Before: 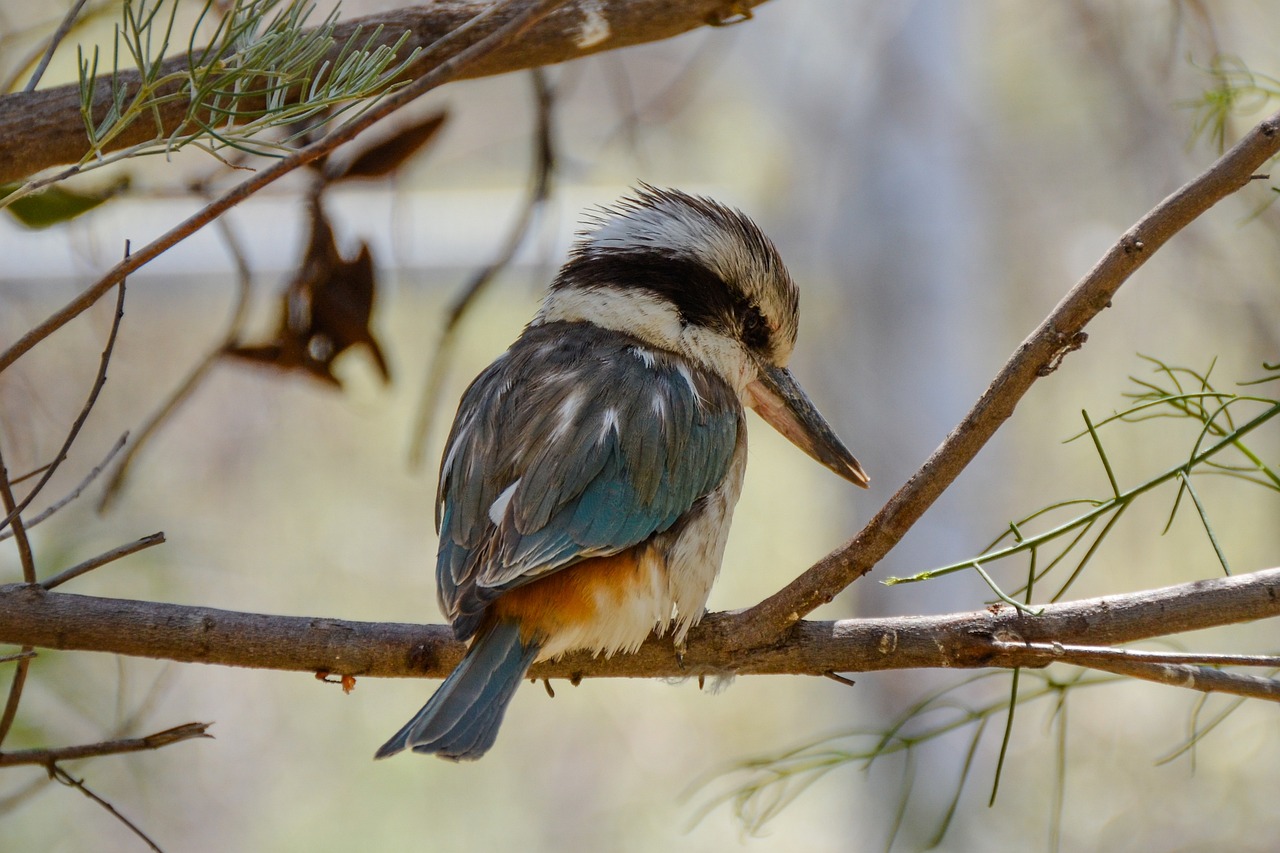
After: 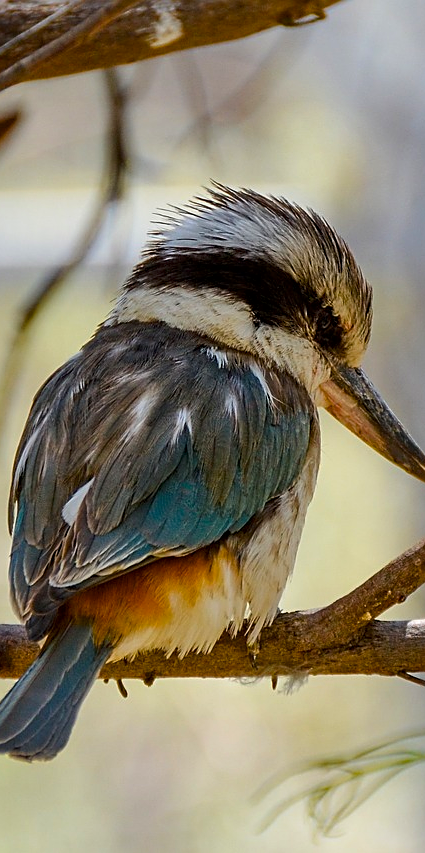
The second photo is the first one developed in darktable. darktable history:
crop: left 33.36%, right 33.36%
local contrast: mode bilateral grid, contrast 20, coarseness 100, detail 150%, midtone range 0.2
tone equalizer: -8 EV -0.55 EV
sharpen: on, module defaults
color balance rgb: linear chroma grading › global chroma 8.33%, perceptual saturation grading › global saturation 18.52%, global vibrance 7.87%
